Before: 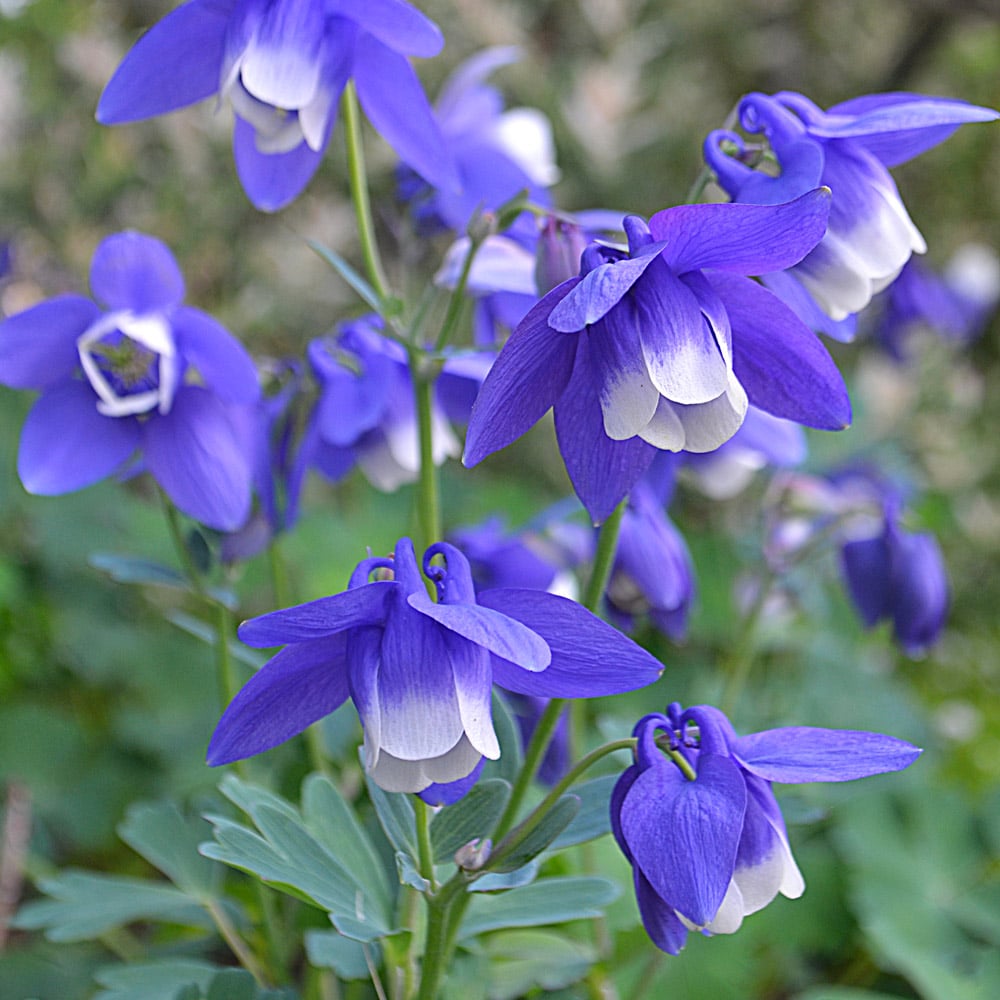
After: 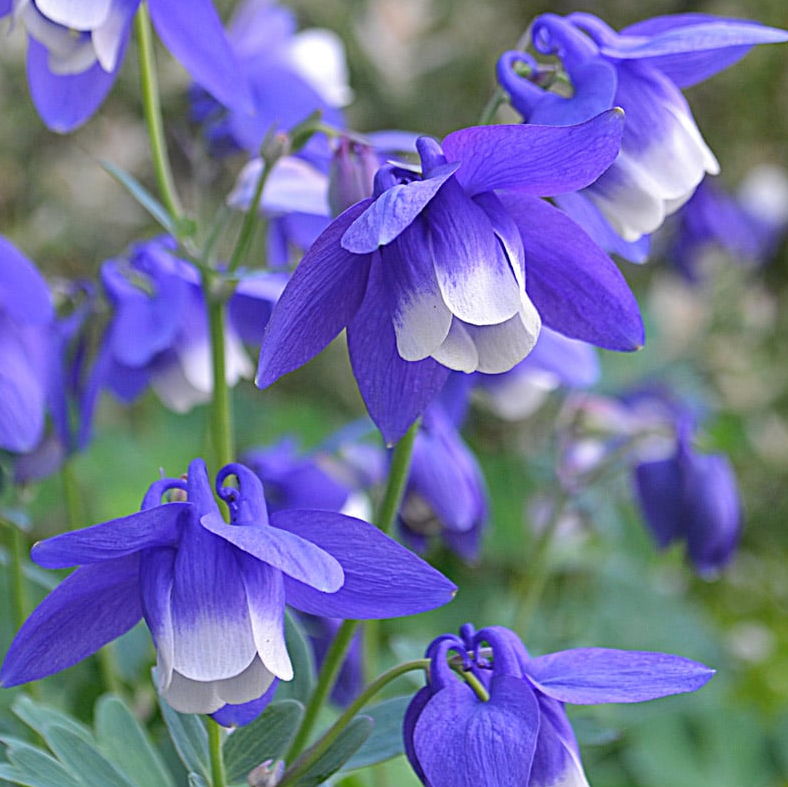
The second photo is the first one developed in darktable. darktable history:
shadows and highlights: radius 125.46, shadows 21.19, highlights -21.19, low approximation 0.01
crop and rotate: left 20.74%, top 7.912%, right 0.375%, bottom 13.378%
